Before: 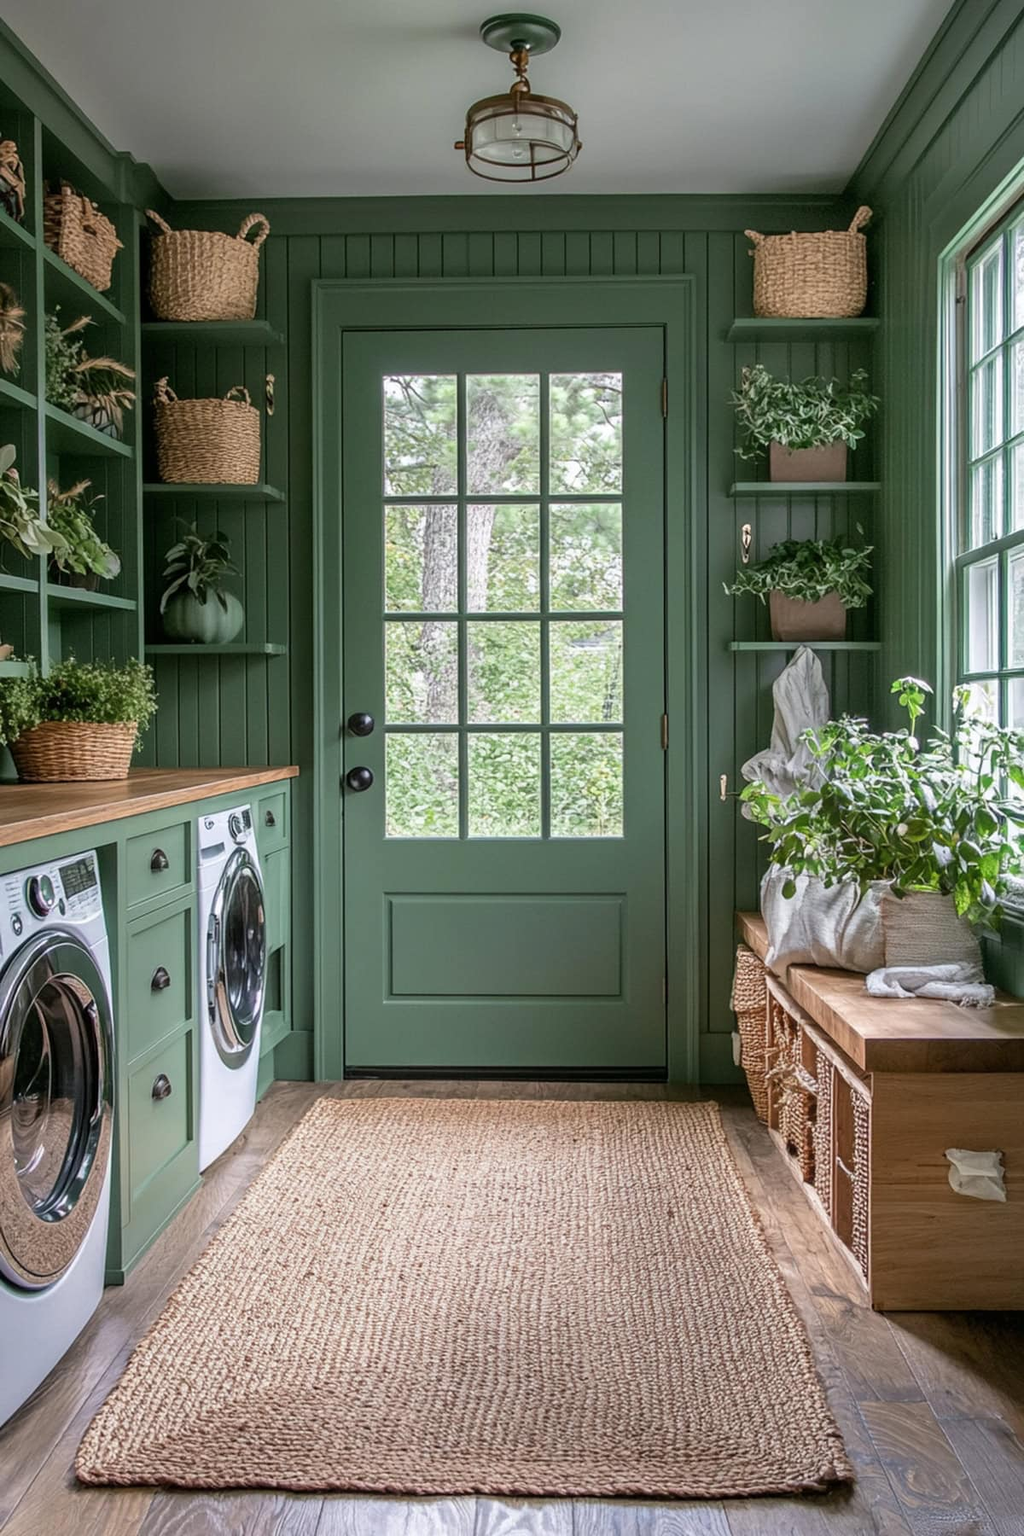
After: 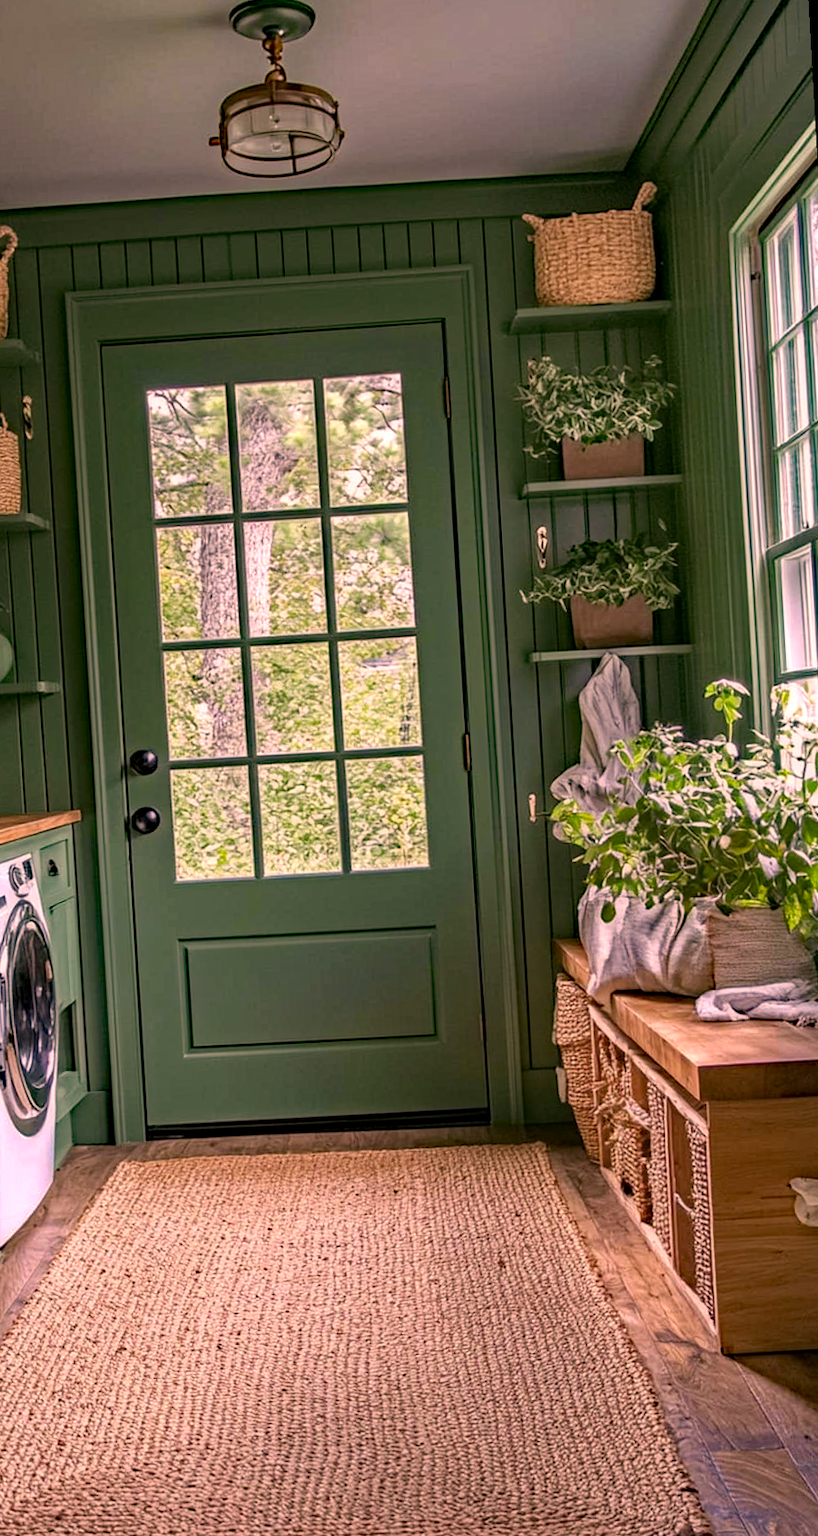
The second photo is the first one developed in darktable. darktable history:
crop and rotate: left 24.034%, top 2.838%, right 6.406%, bottom 6.299%
exposure: compensate highlight preservation false
white balance: red 0.984, blue 1.059
haze removal: strength 0.53, distance 0.925, compatibility mode true, adaptive false
color correction: highlights a* 21.88, highlights b* 22.25
rotate and perspective: rotation -3.18°, automatic cropping off
